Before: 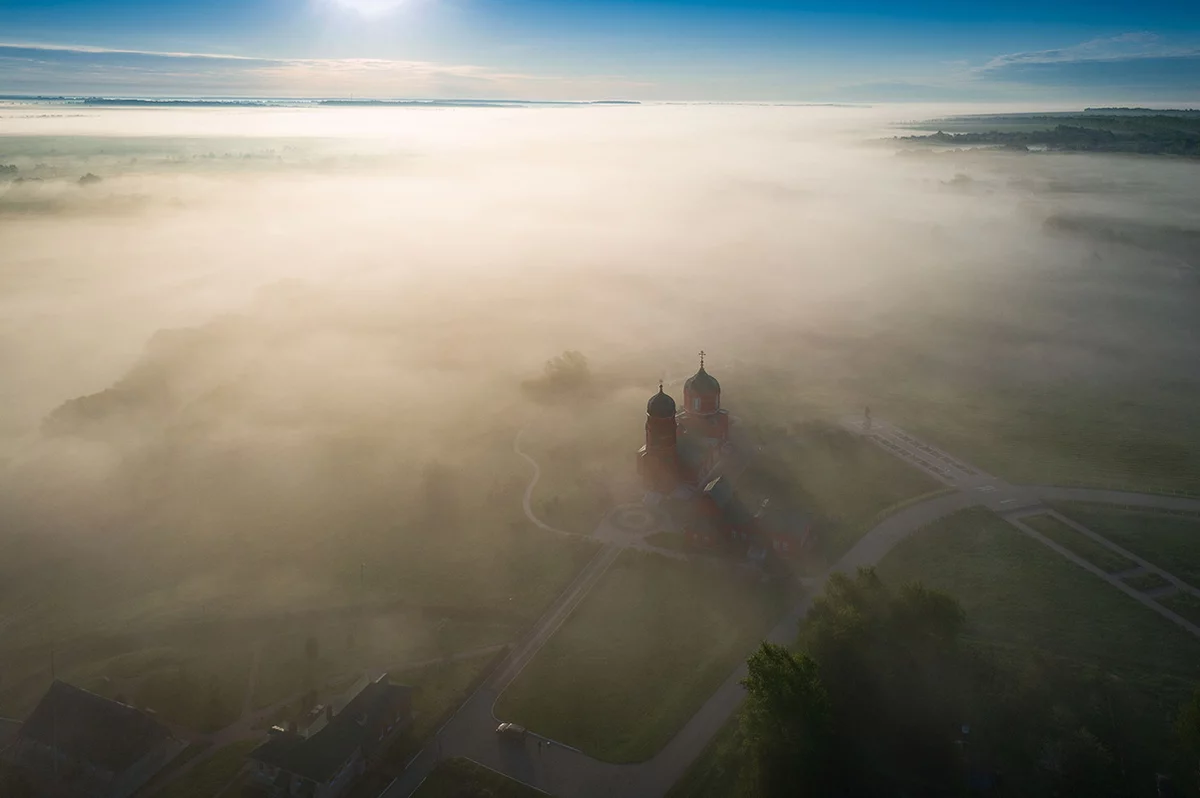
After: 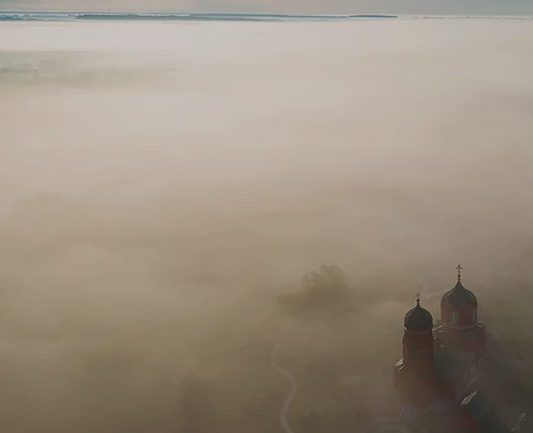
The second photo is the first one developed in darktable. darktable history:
exposure: black level correction 0, exposure -0.778 EV, compensate highlight preservation false
crop: left 20.306%, top 10.886%, right 35.273%, bottom 34.835%
